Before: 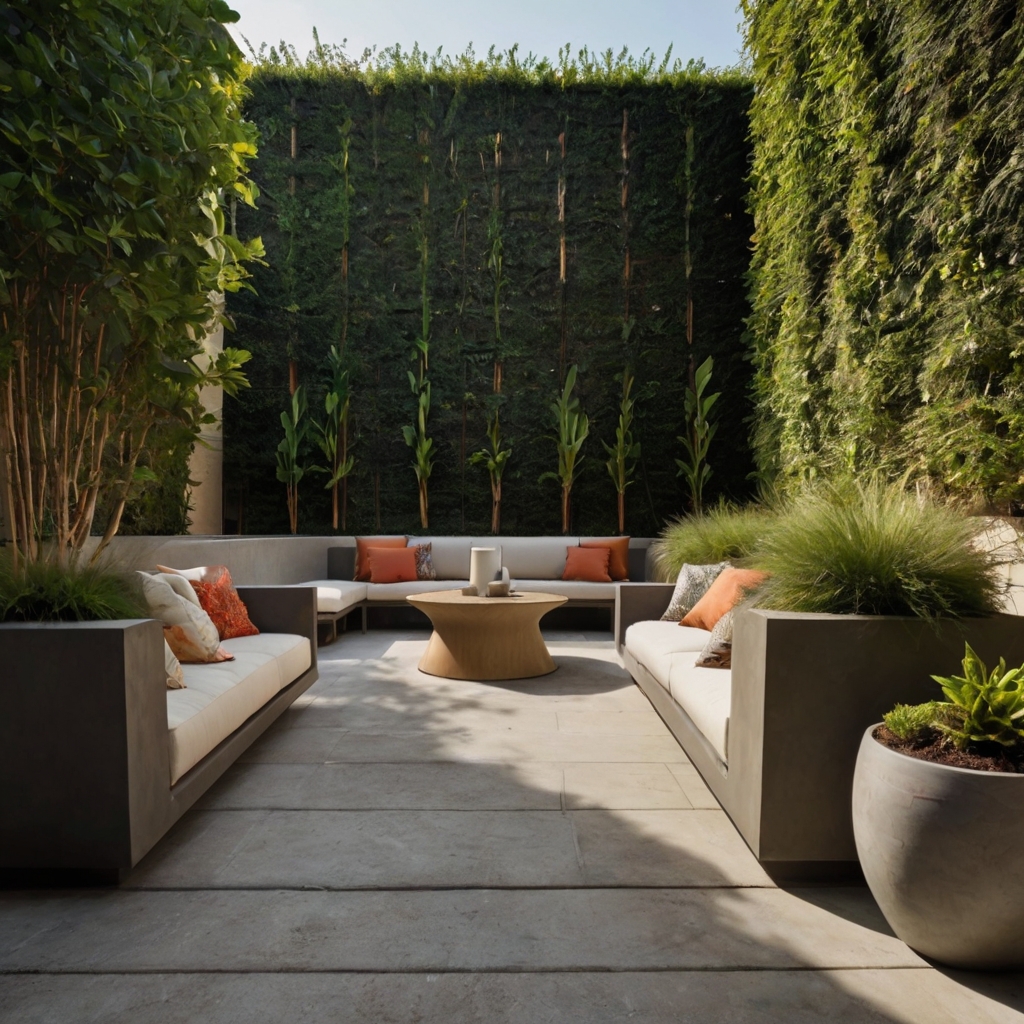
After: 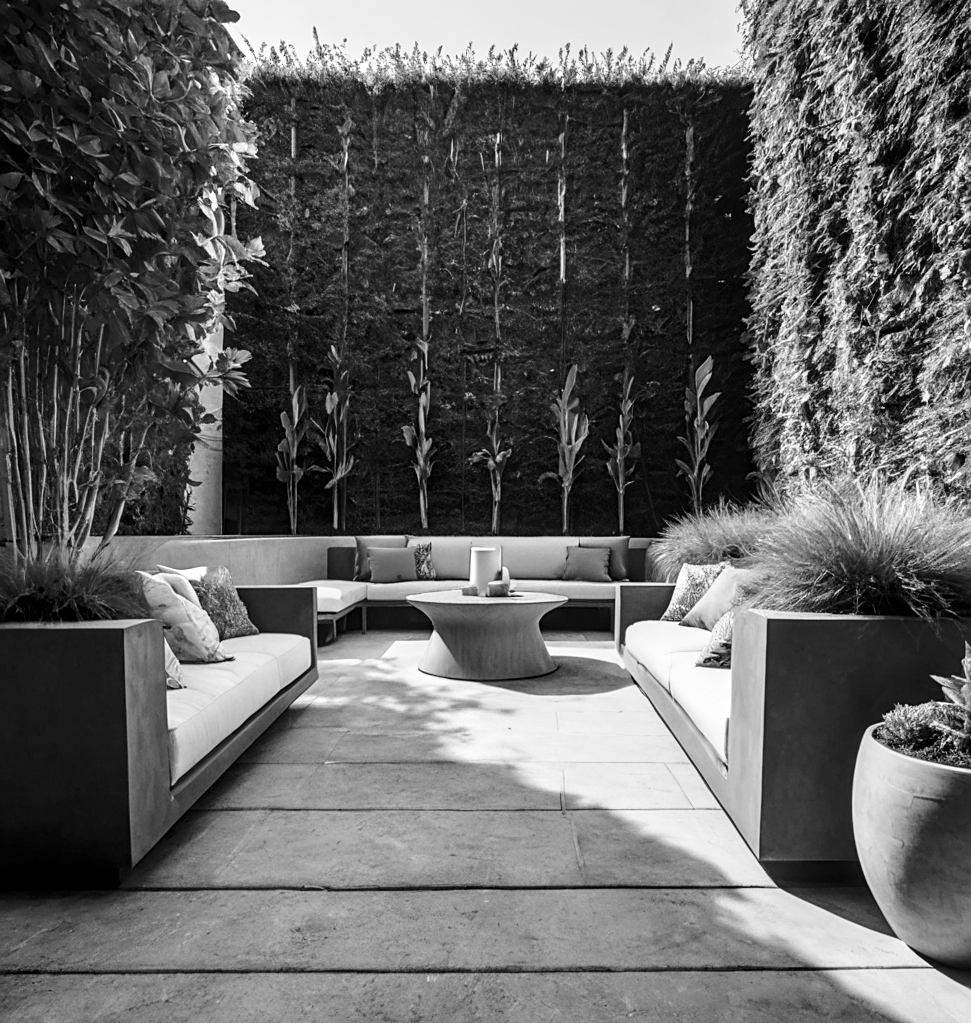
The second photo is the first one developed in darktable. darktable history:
crop and rotate: right 5.167%
base curve: curves: ch0 [(0, 0) (0.028, 0.03) (0.121, 0.232) (0.46, 0.748) (0.859, 0.968) (1, 1)], preserve colors none
color balance rgb: linear chroma grading › global chroma 15%, perceptual saturation grading › global saturation 30%
local contrast: highlights 61%, detail 143%, midtone range 0.428
monochrome: a 2.21, b -1.33, size 2.2
sharpen: on, module defaults
white balance: red 0.976, blue 1.04
